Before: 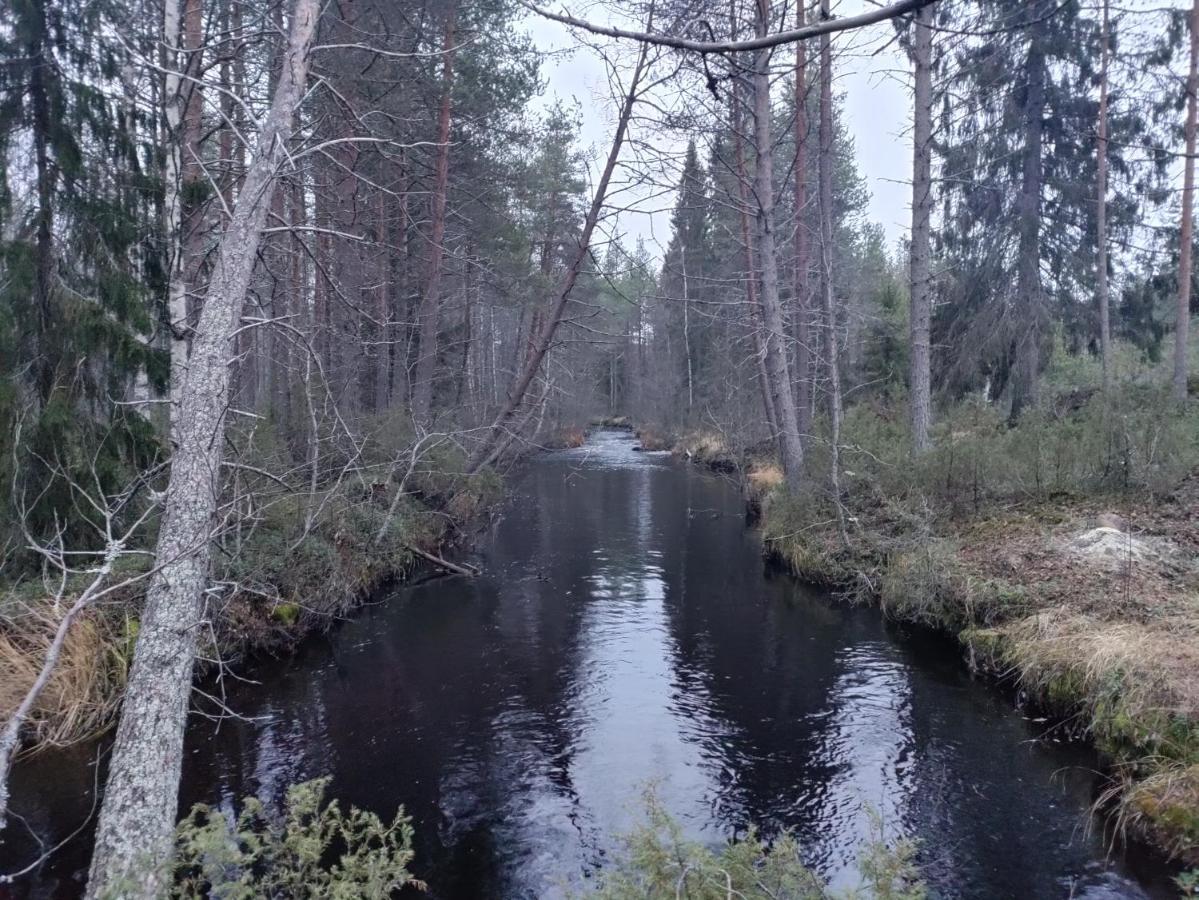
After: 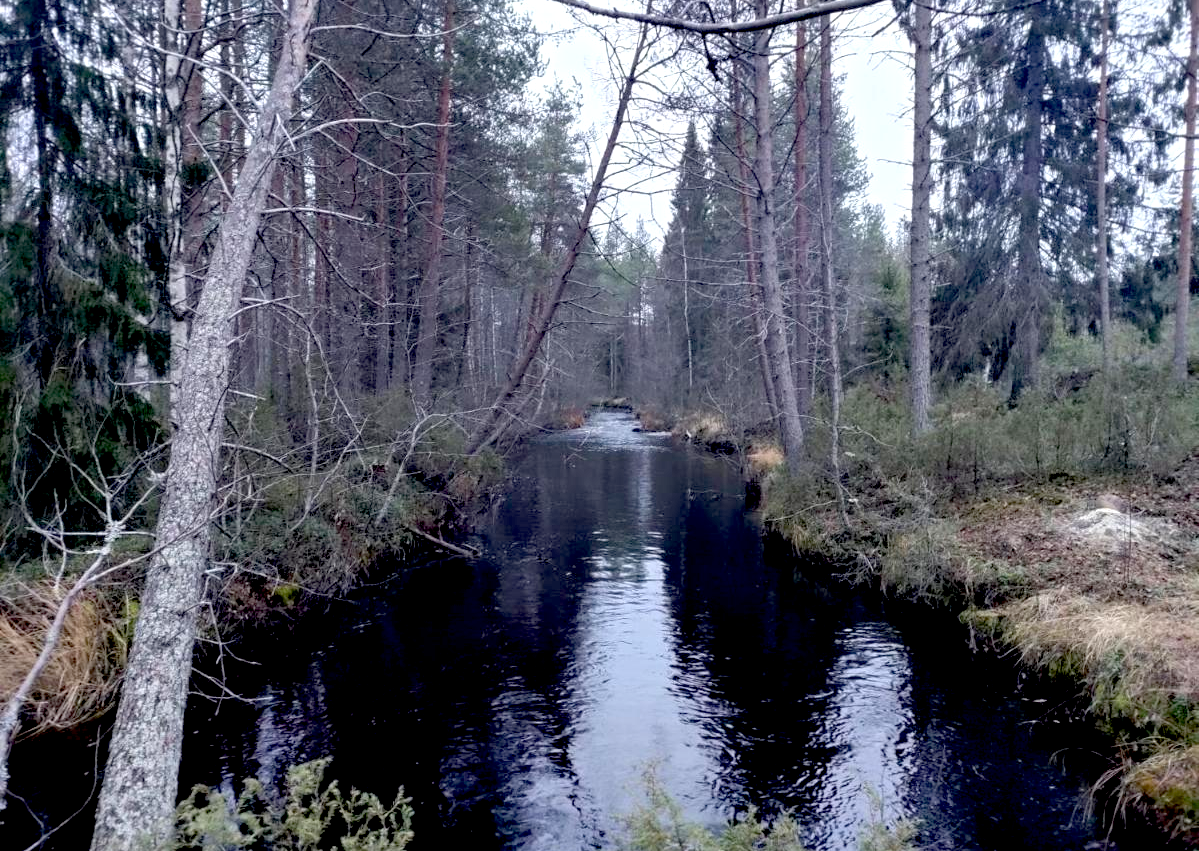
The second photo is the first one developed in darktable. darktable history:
exposure: black level correction 0.032, exposure 0.324 EV, compensate highlight preservation false
crop and rotate: top 2.207%, bottom 3.139%
